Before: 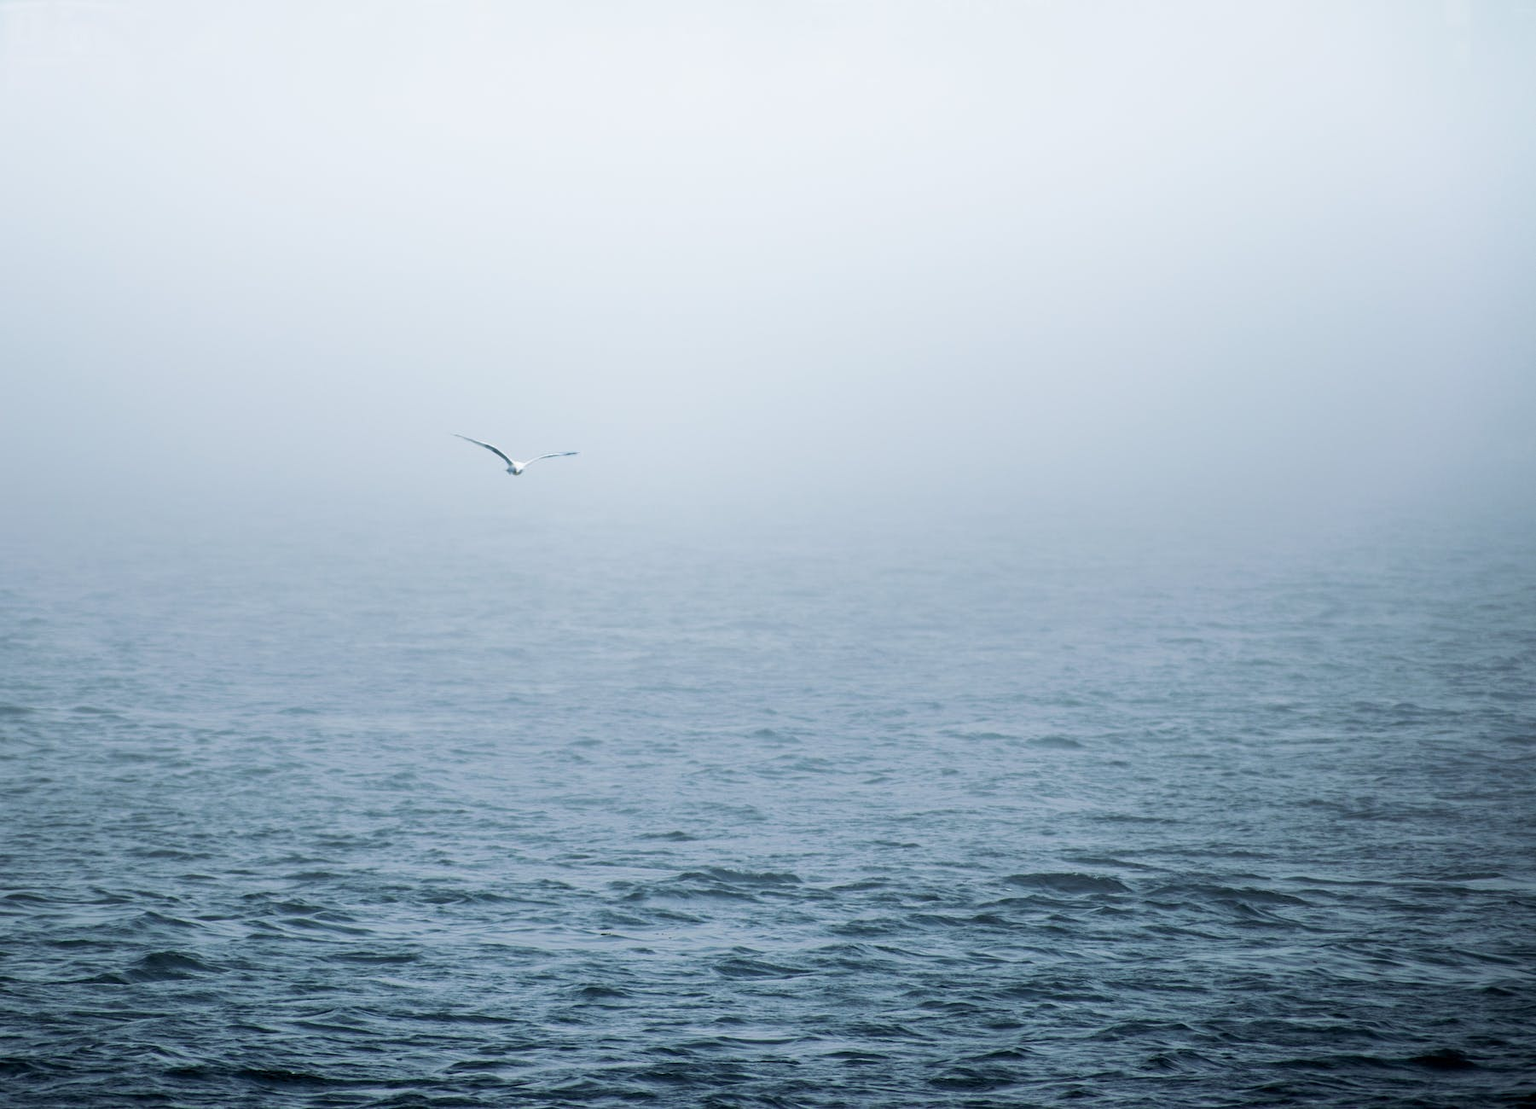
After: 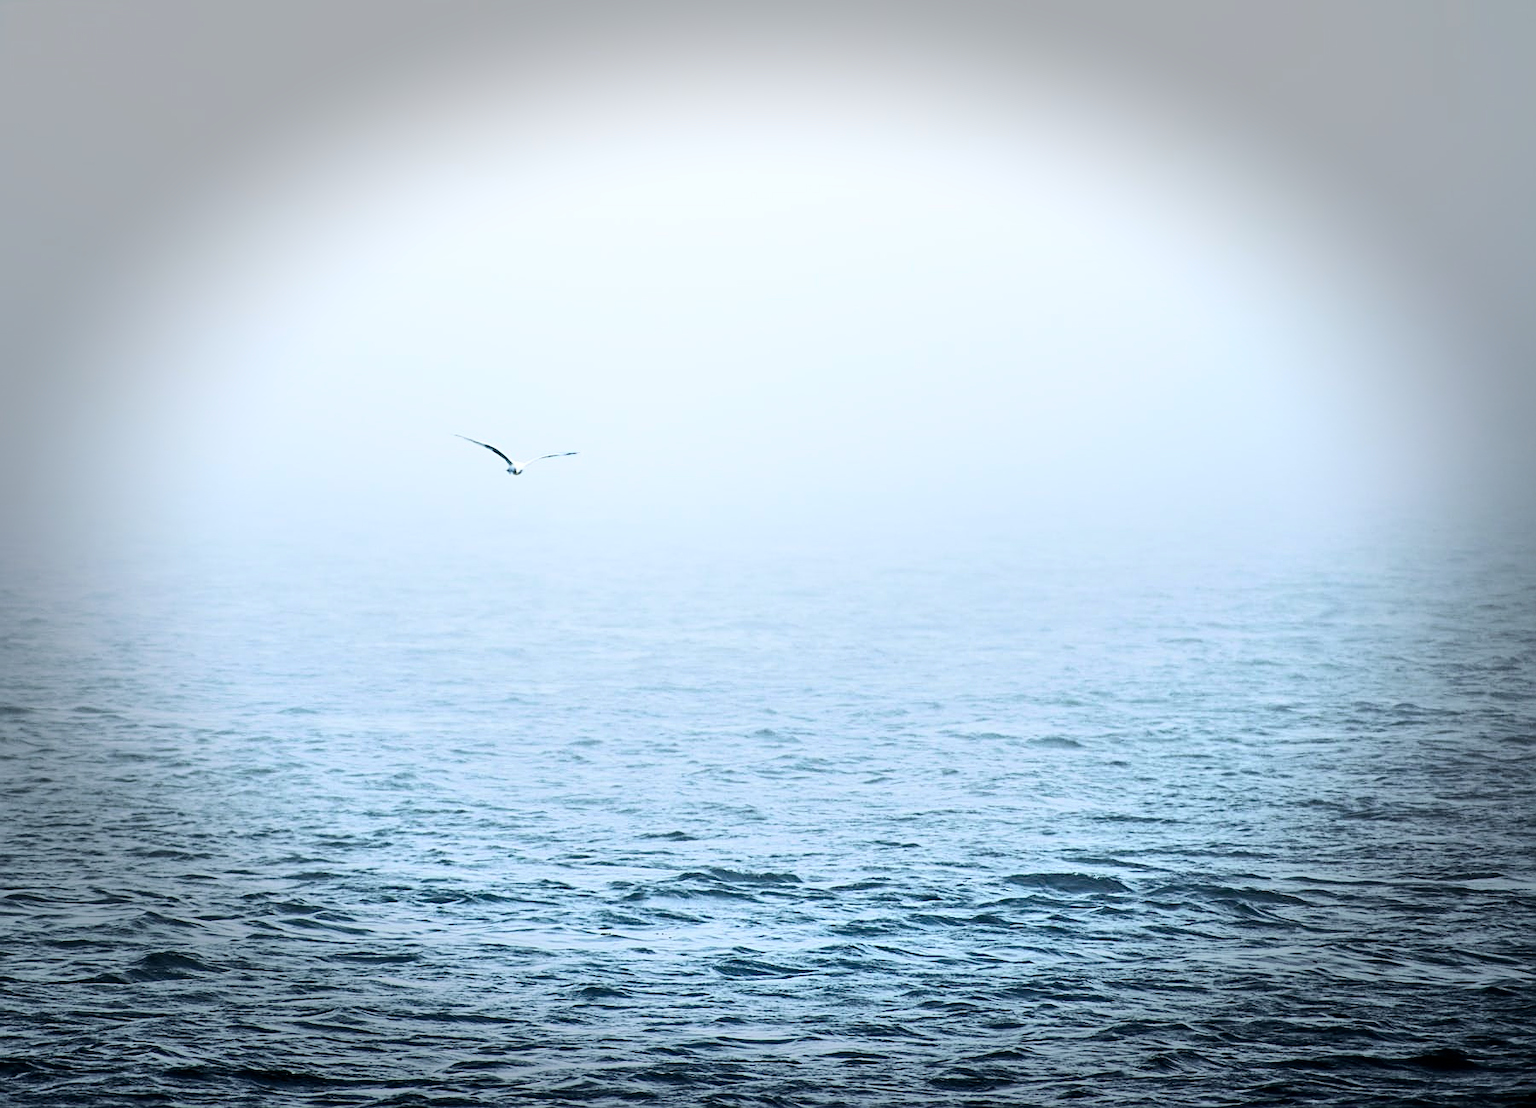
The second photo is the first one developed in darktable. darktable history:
contrast brightness saturation: contrast 0.4, brightness 0.05, saturation 0.25
sharpen: amount 0.6
vignetting: fall-off start 66.7%, fall-off radius 39.74%, brightness -0.576, saturation -0.258, automatic ratio true, width/height ratio 0.671, dithering 16-bit output
tone equalizer: -7 EV 0.15 EV, -6 EV 0.6 EV, -5 EV 1.15 EV, -4 EV 1.33 EV, -3 EV 1.15 EV, -2 EV 0.6 EV, -1 EV 0.15 EV, mask exposure compensation -0.5 EV
